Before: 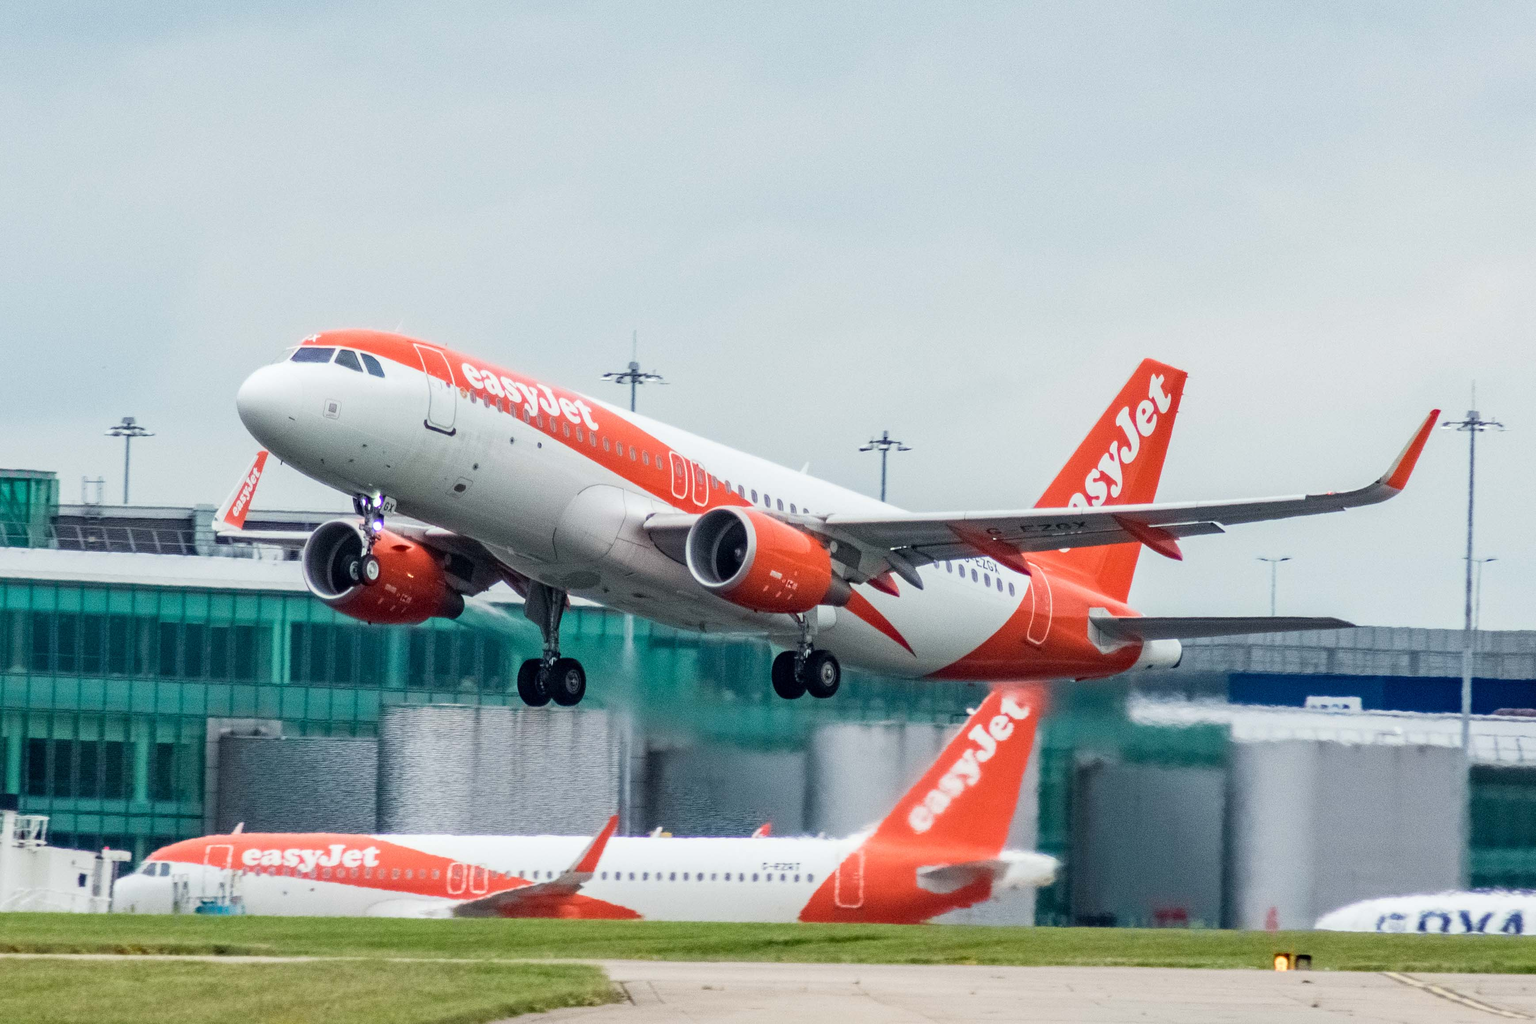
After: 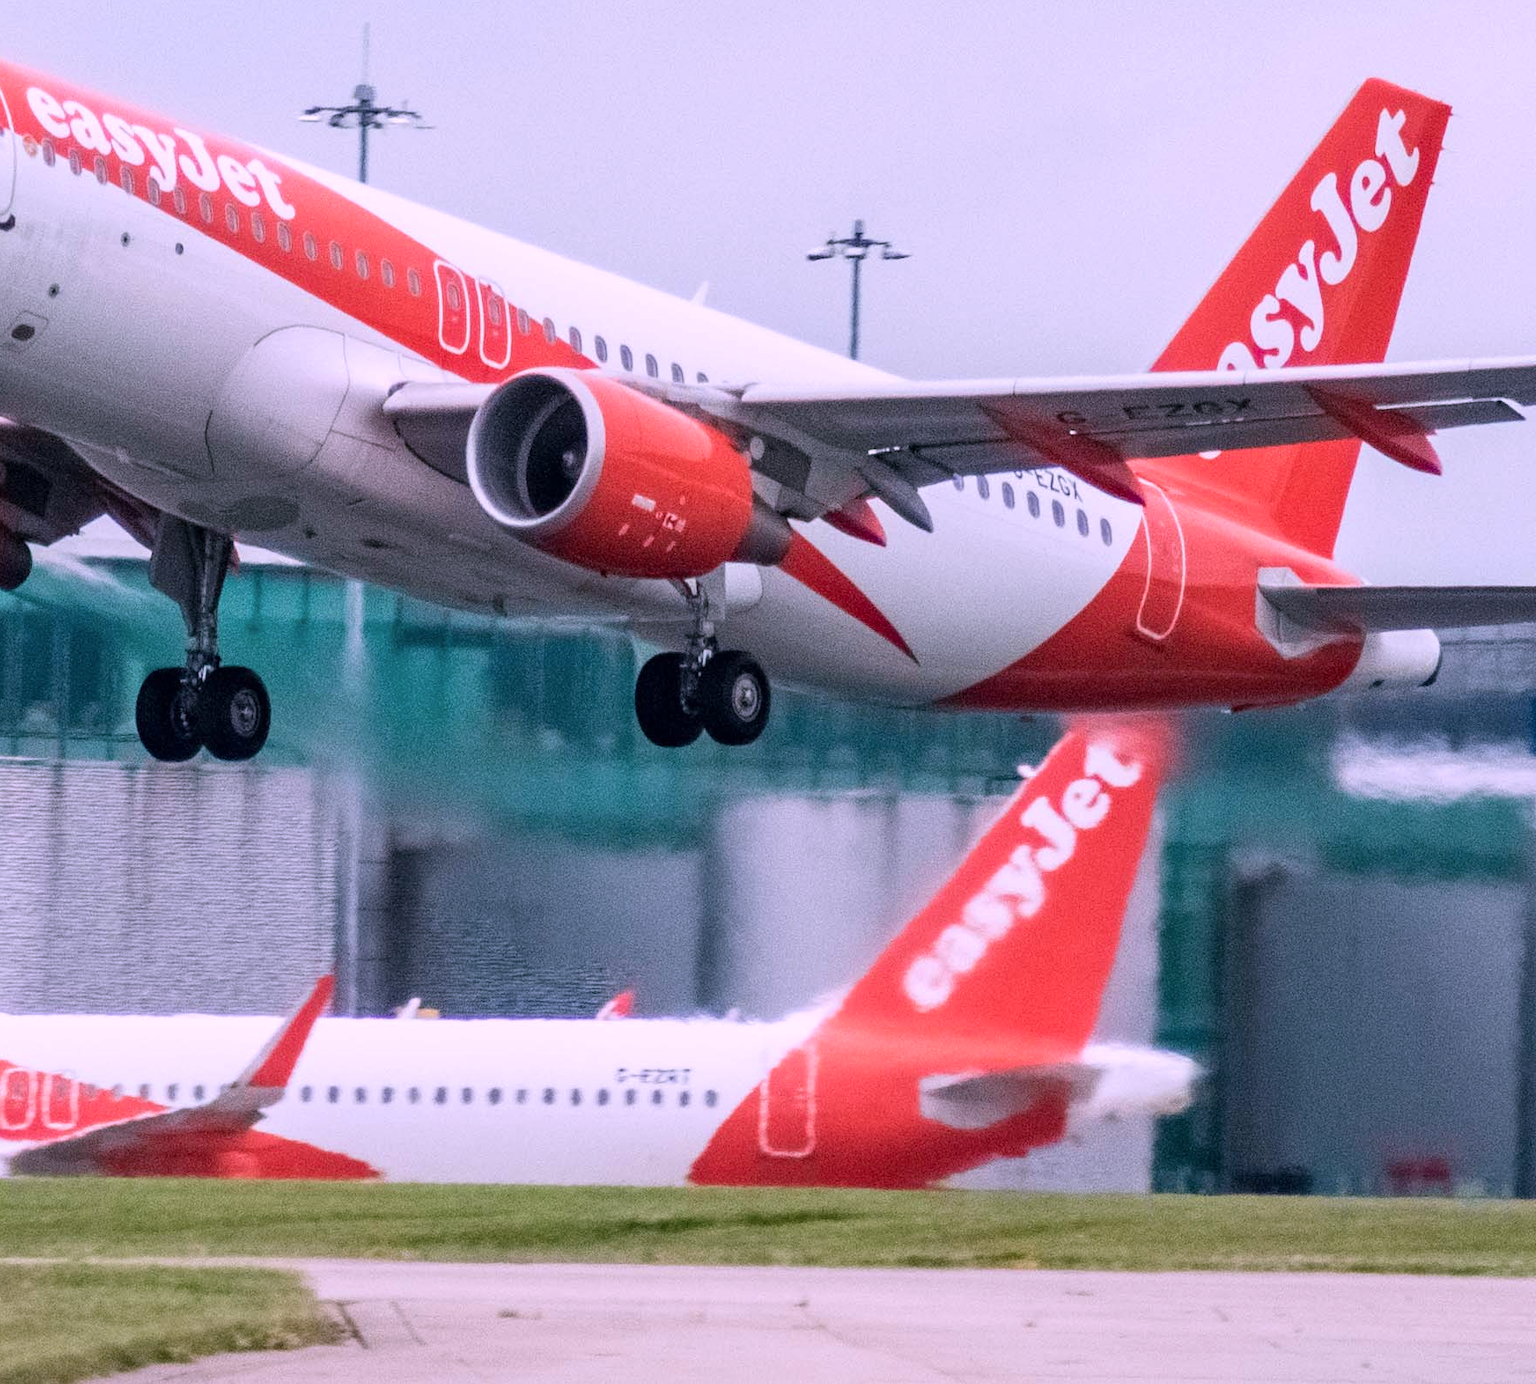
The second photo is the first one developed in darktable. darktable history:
crop and rotate: left 29.237%, top 31.152%, right 19.807%
color correction: highlights a* 15.46, highlights b* -20.56
